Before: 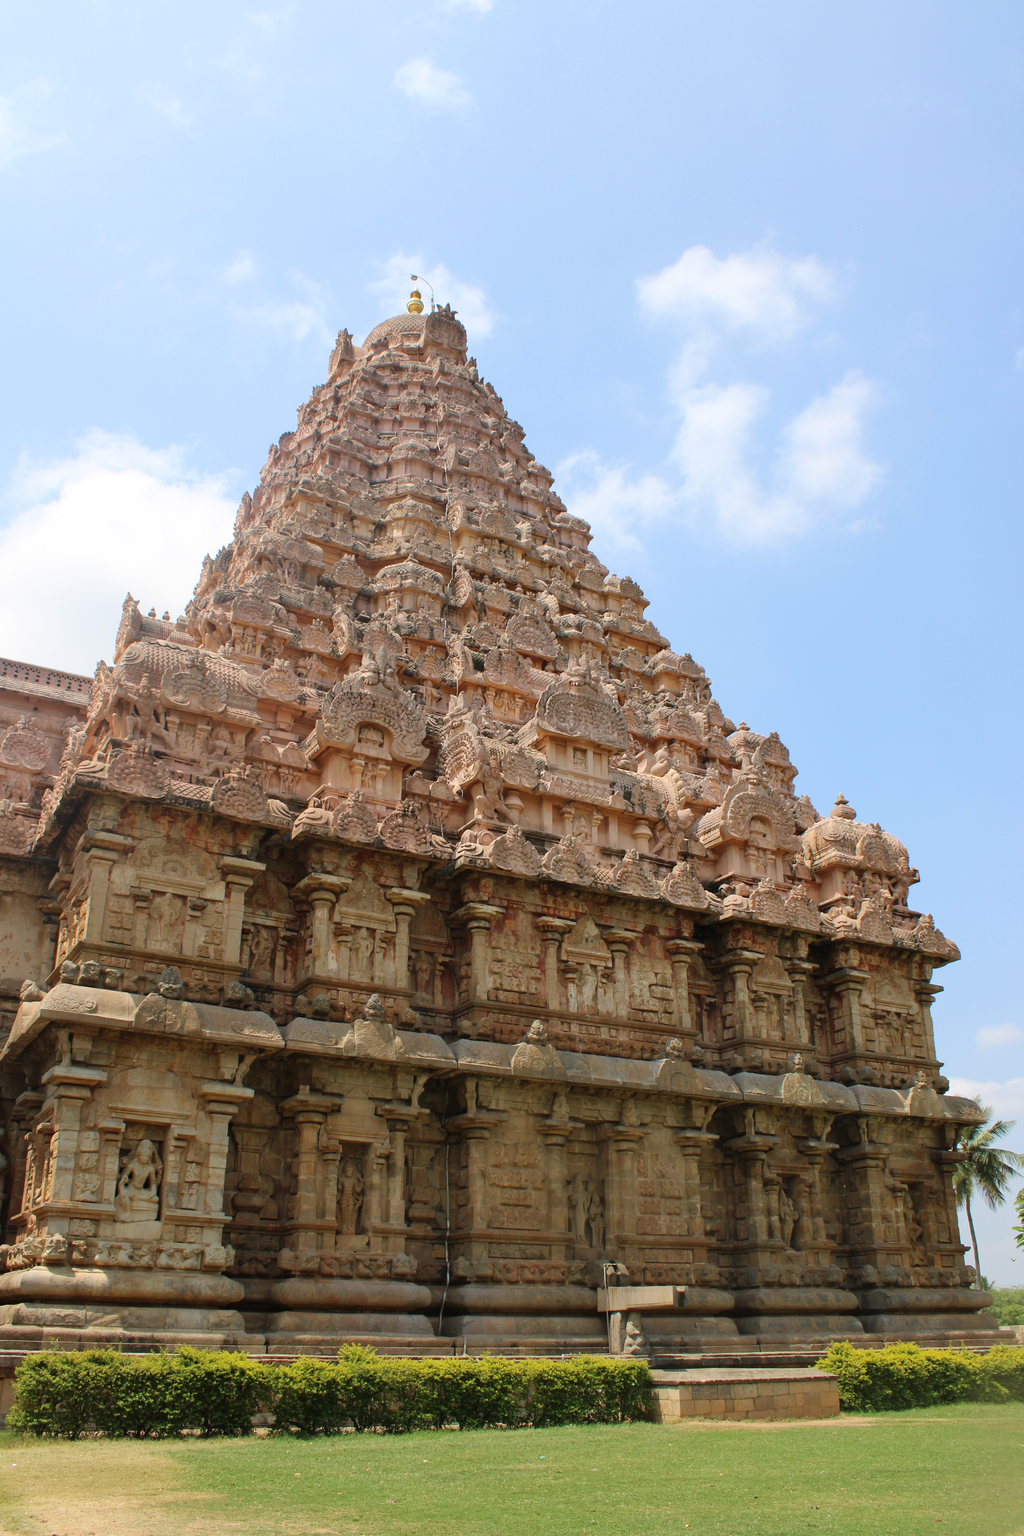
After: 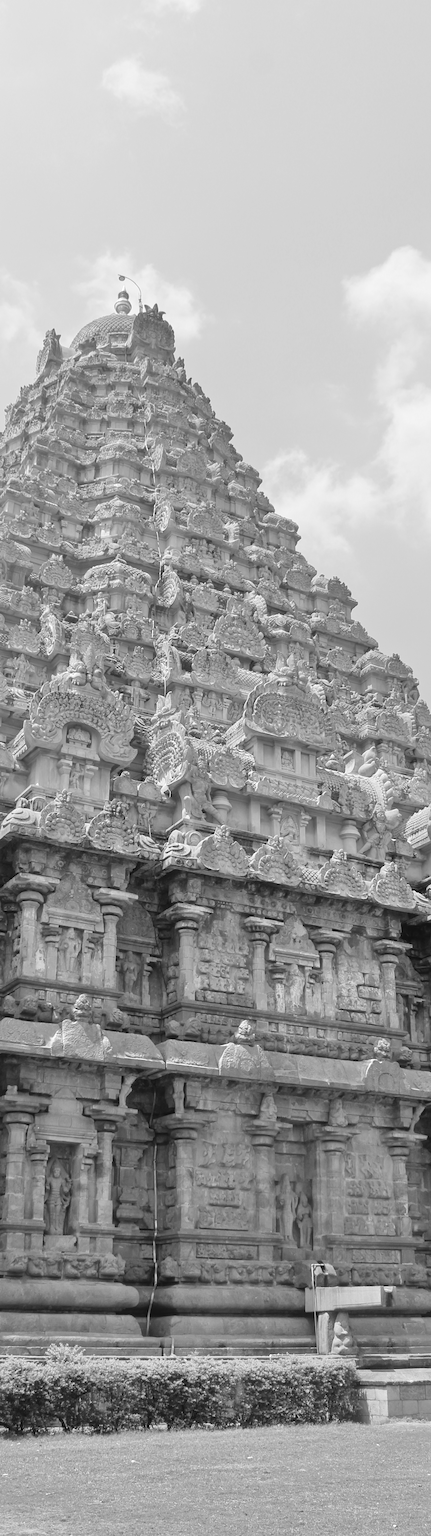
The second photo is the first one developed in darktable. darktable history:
local contrast: mode bilateral grid, contrast 20, coarseness 50, detail 130%, midtone range 0.2
tone equalizer: -7 EV 0.15 EV, -6 EV 0.6 EV, -5 EV 1.15 EV, -4 EV 1.33 EV, -3 EV 1.15 EV, -2 EV 0.6 EV, -1 EV 0.15 EV, mask exposure compensation -0.5 EV
contrast equalizer: y [[0.439, 0.44, 0.442, 0.457, 0.493, 0.498], [0.5 ×6], [0.5 ×6], [0 ×6], [0 ×6]], mix 0.76
crop: left 28.583%, right 29.231%
monochrome: on, module defaults
